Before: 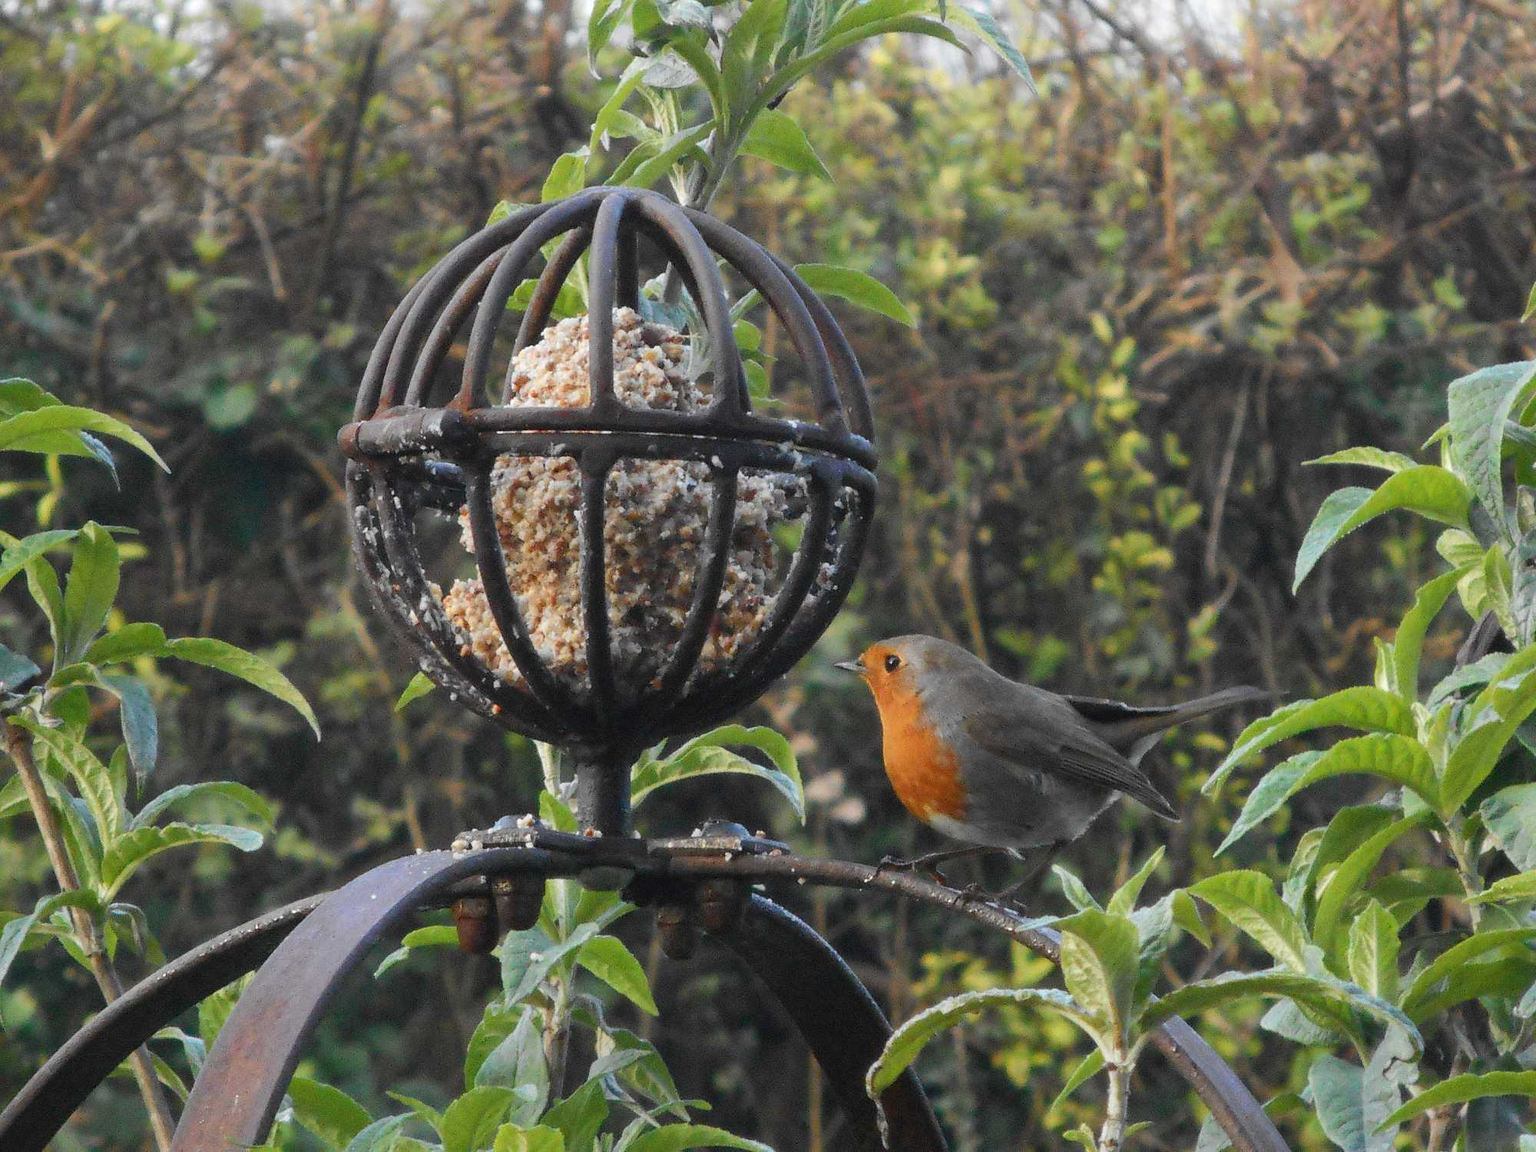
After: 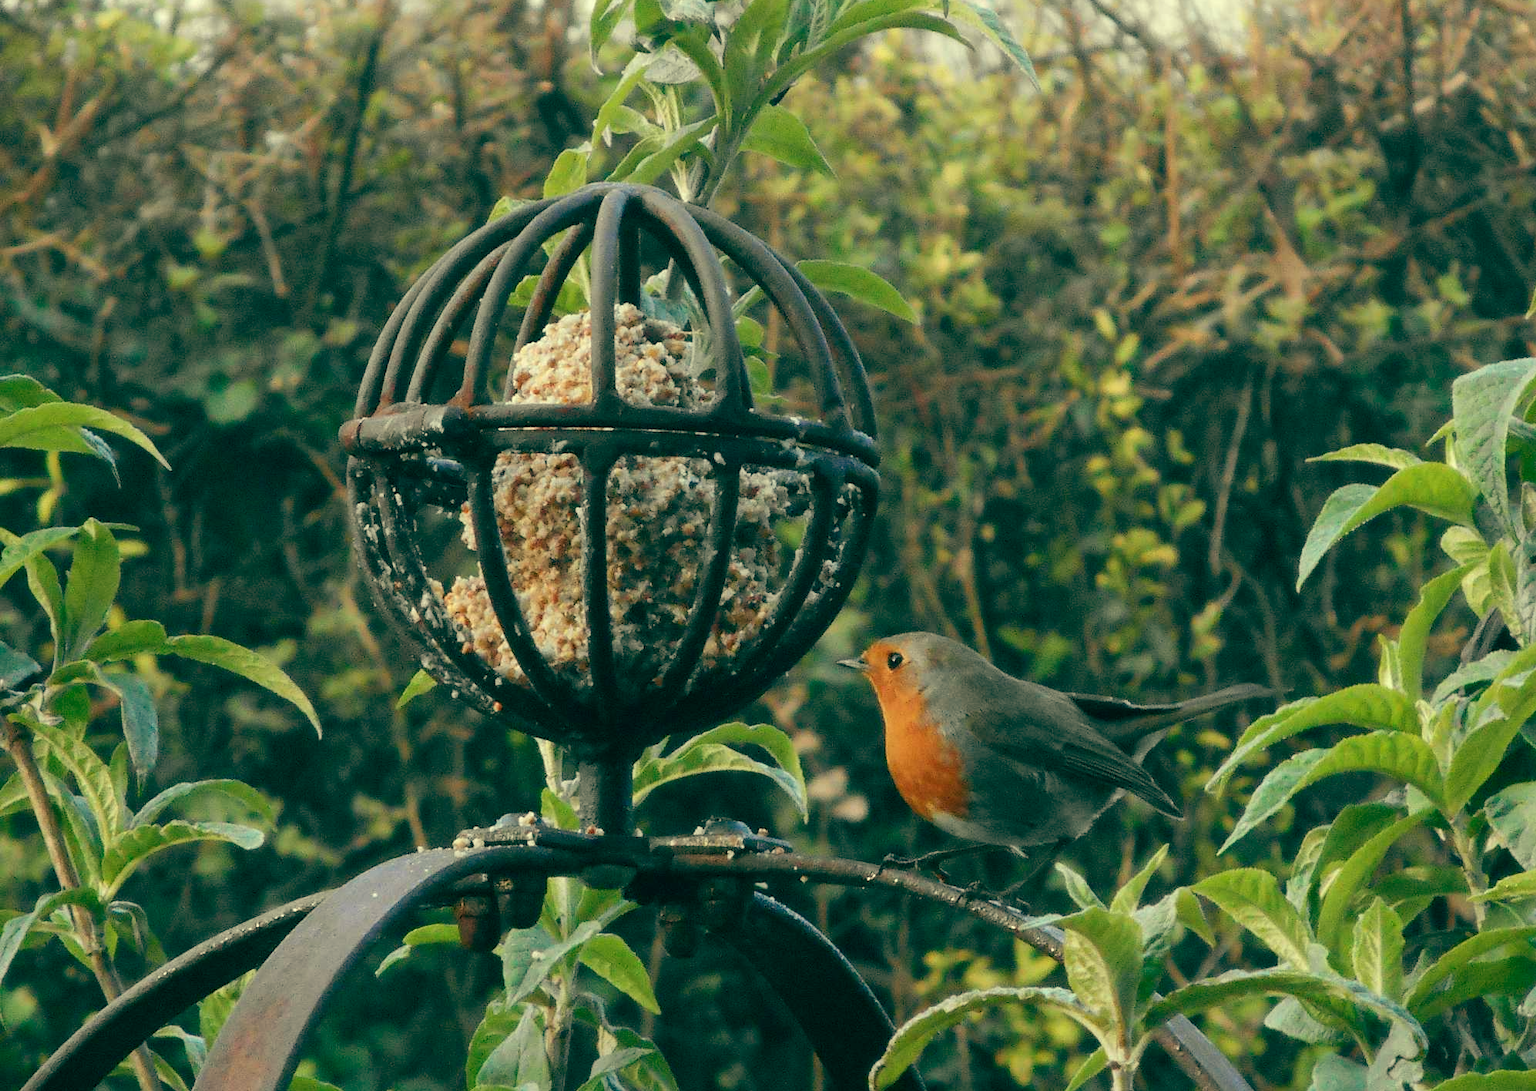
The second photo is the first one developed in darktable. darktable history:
exposure: compensate highlight preservation false
color balance: mode lift, gamma, gain (sRGB), lift [1, 0.69, 1, 1], gamma [1, 1.482, 1, 1], gain [1, 1, 1, 0.802]
white balance: red 0.986, blue 1.01
crop: top 0.448%, right 0.264%, bottom 5.045%
